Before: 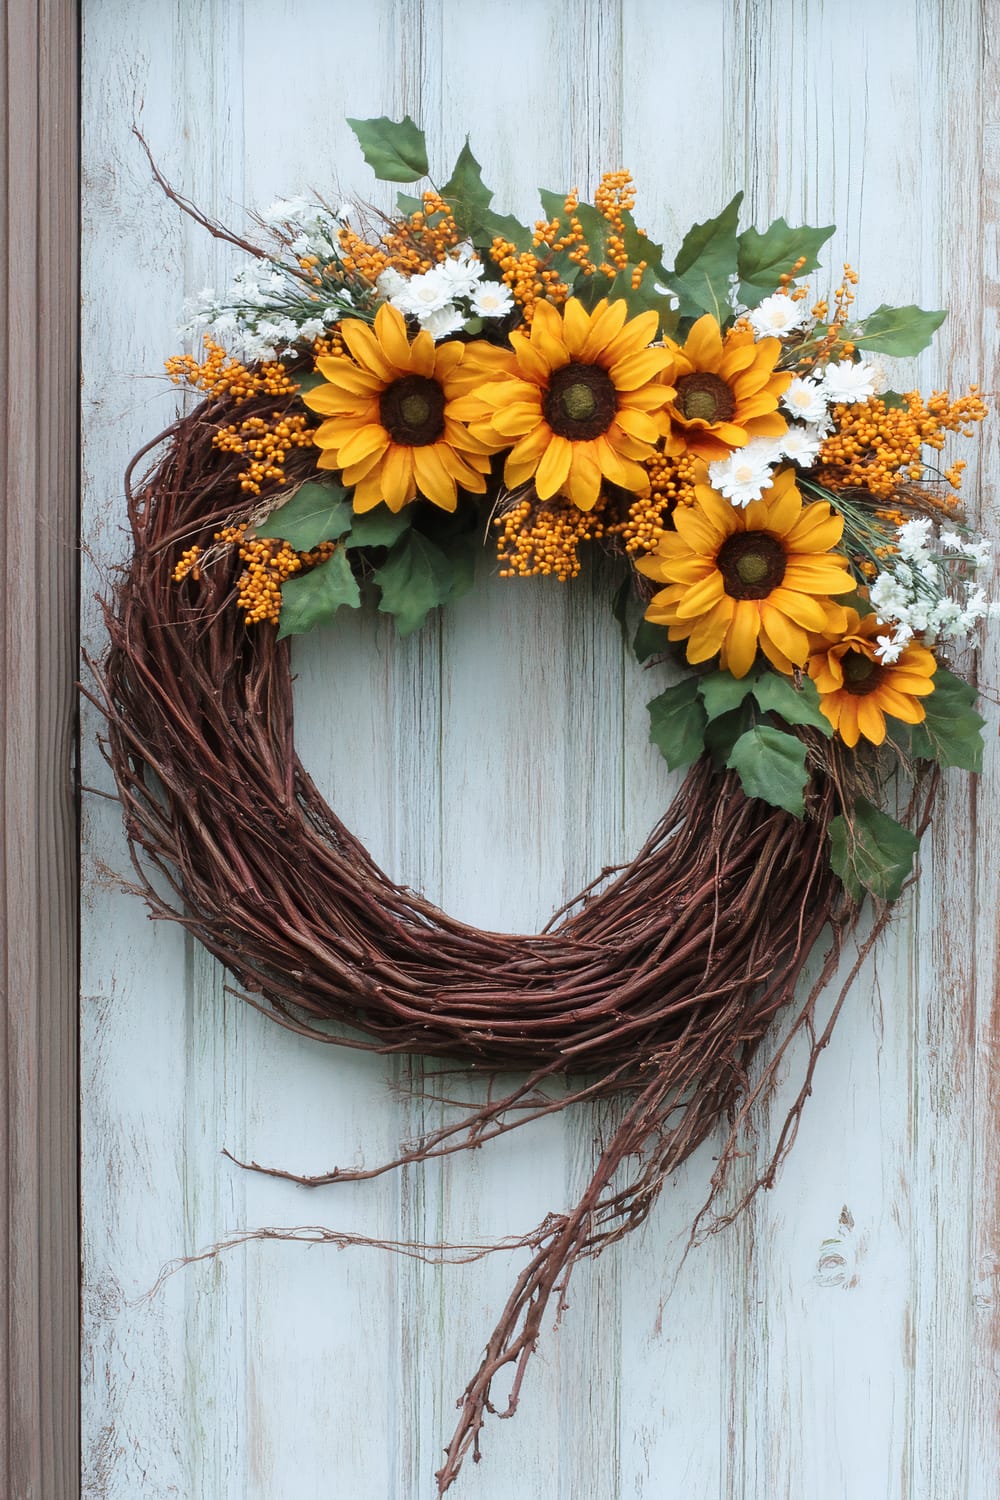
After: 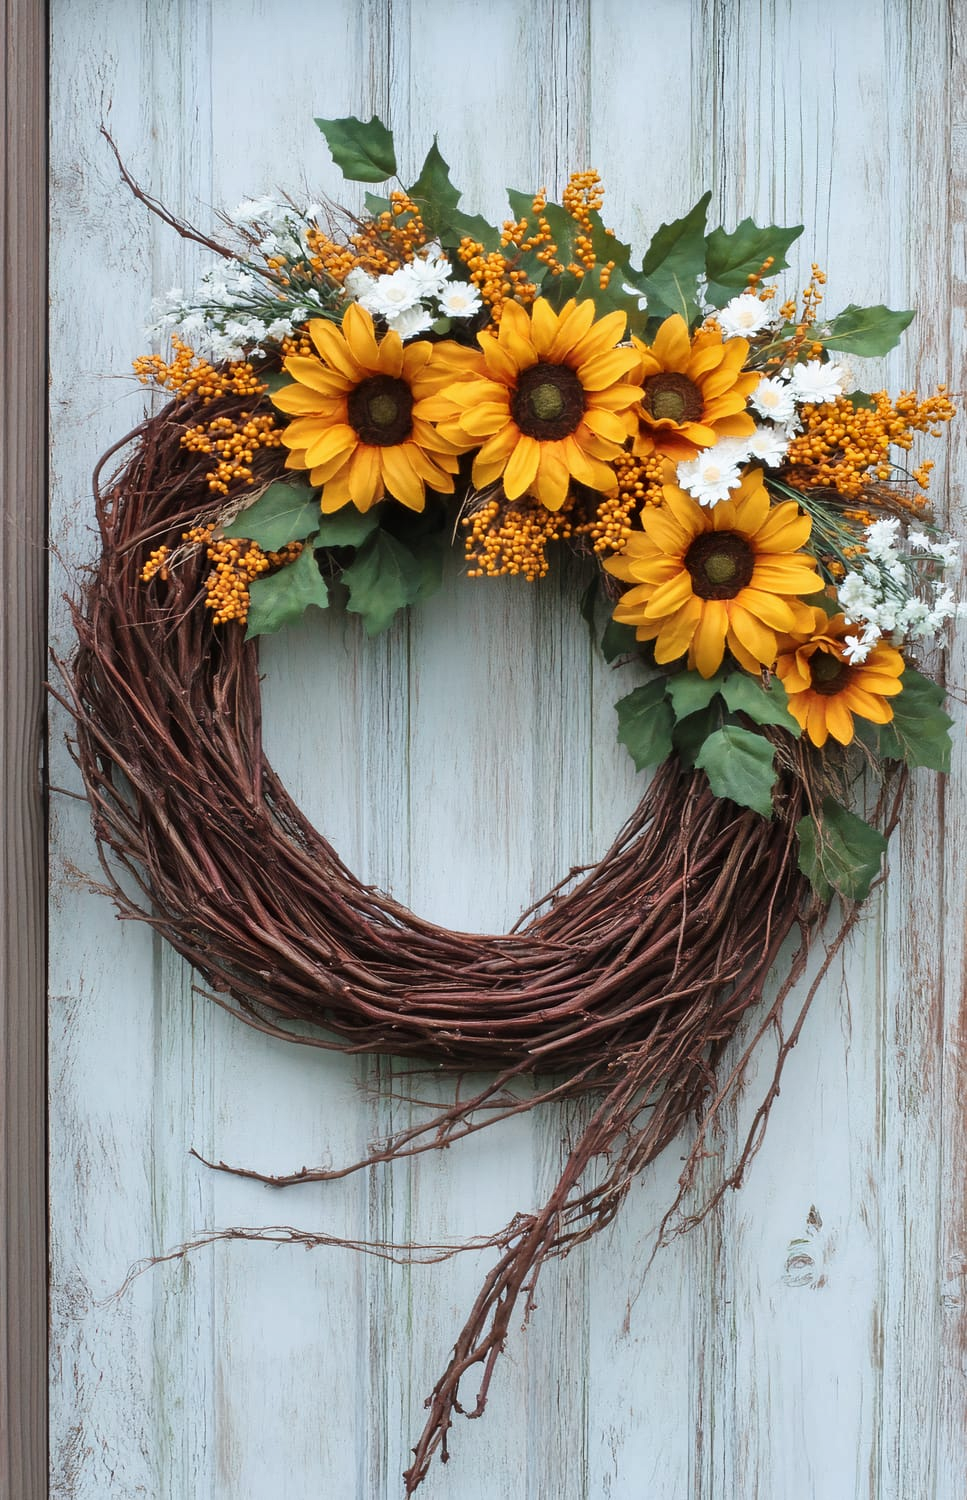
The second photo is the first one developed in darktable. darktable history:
shadows and highlights: shadows 60, soften with gaussian
crop and rotate: left 3.238%
